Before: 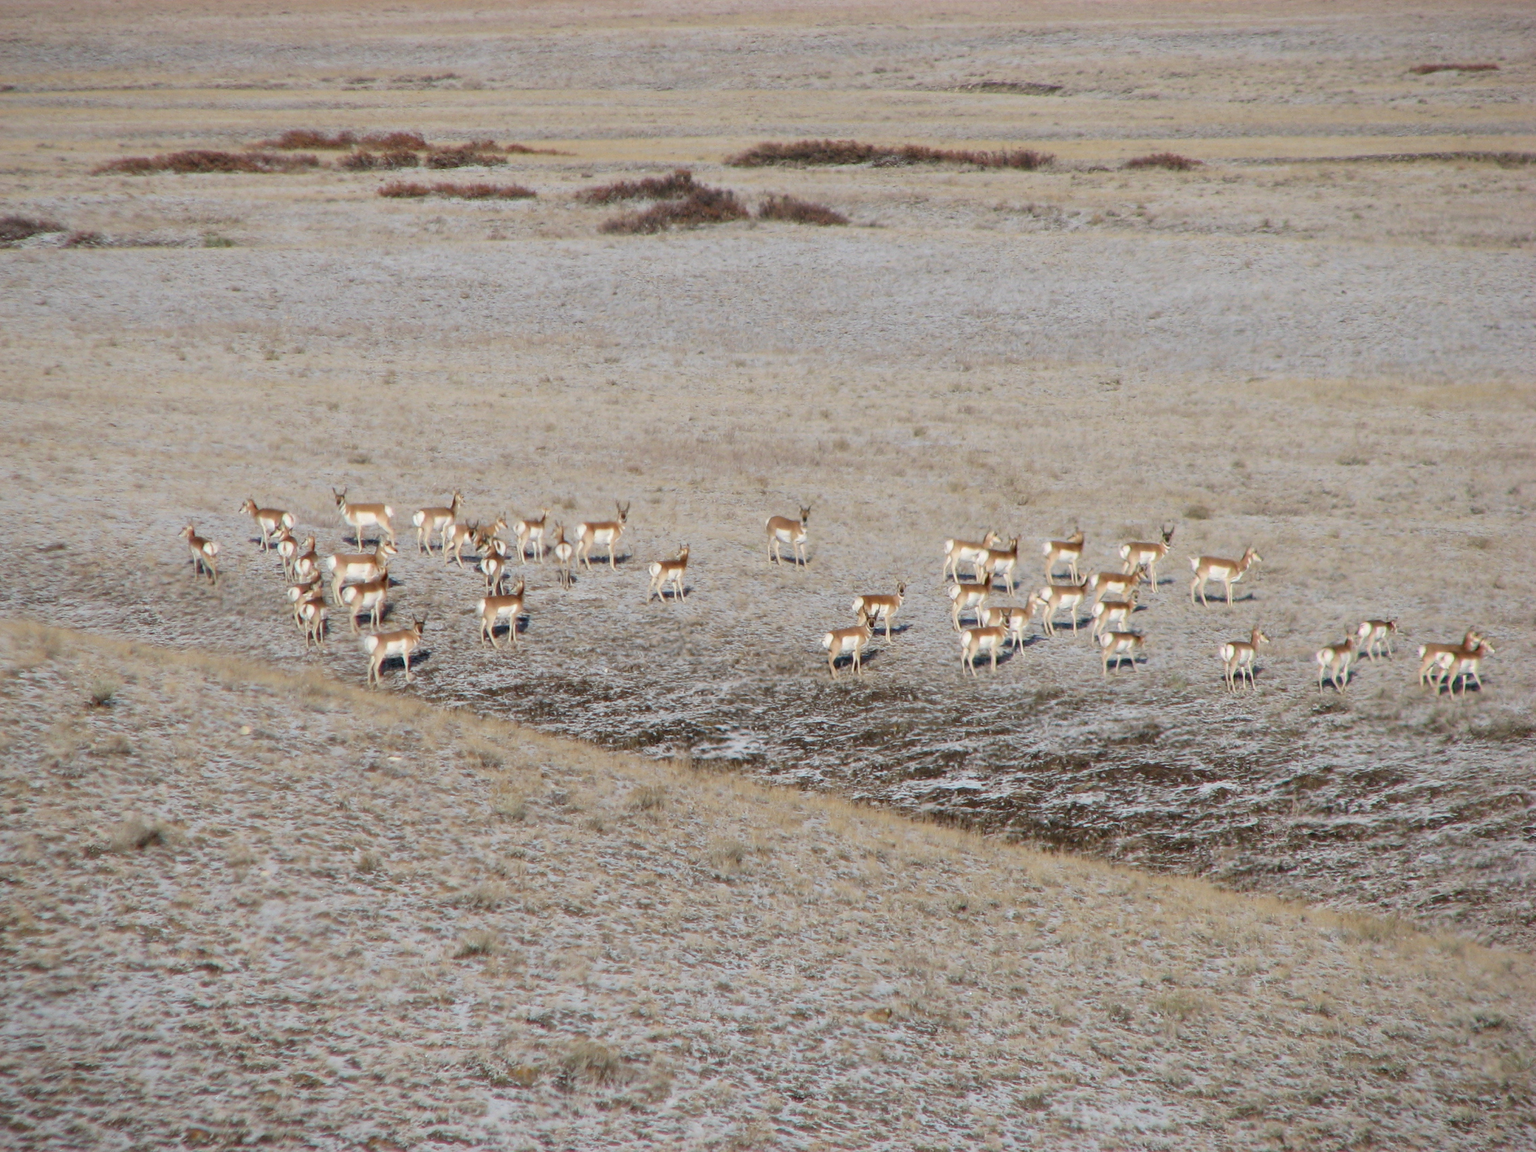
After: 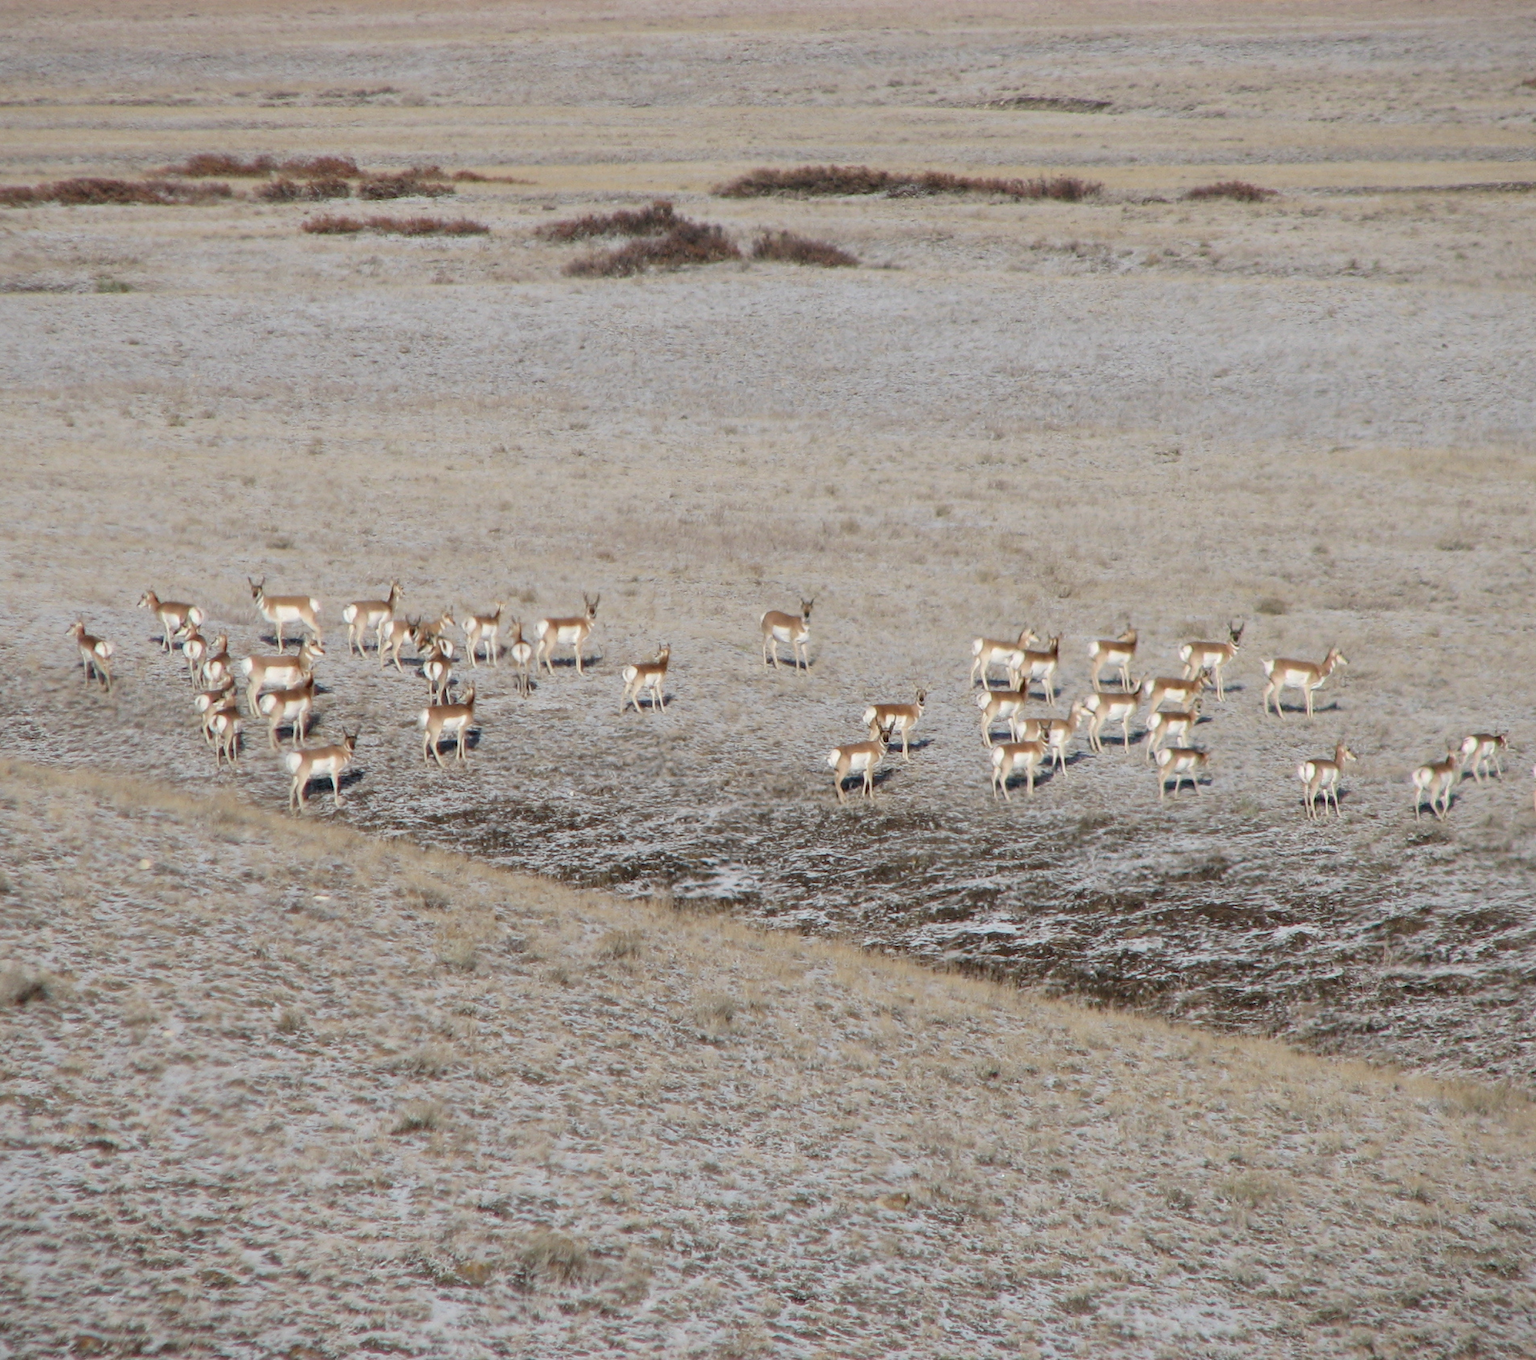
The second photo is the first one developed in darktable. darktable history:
crop: left 8.026%, right 7.374%
color correction: saturation 0.85
